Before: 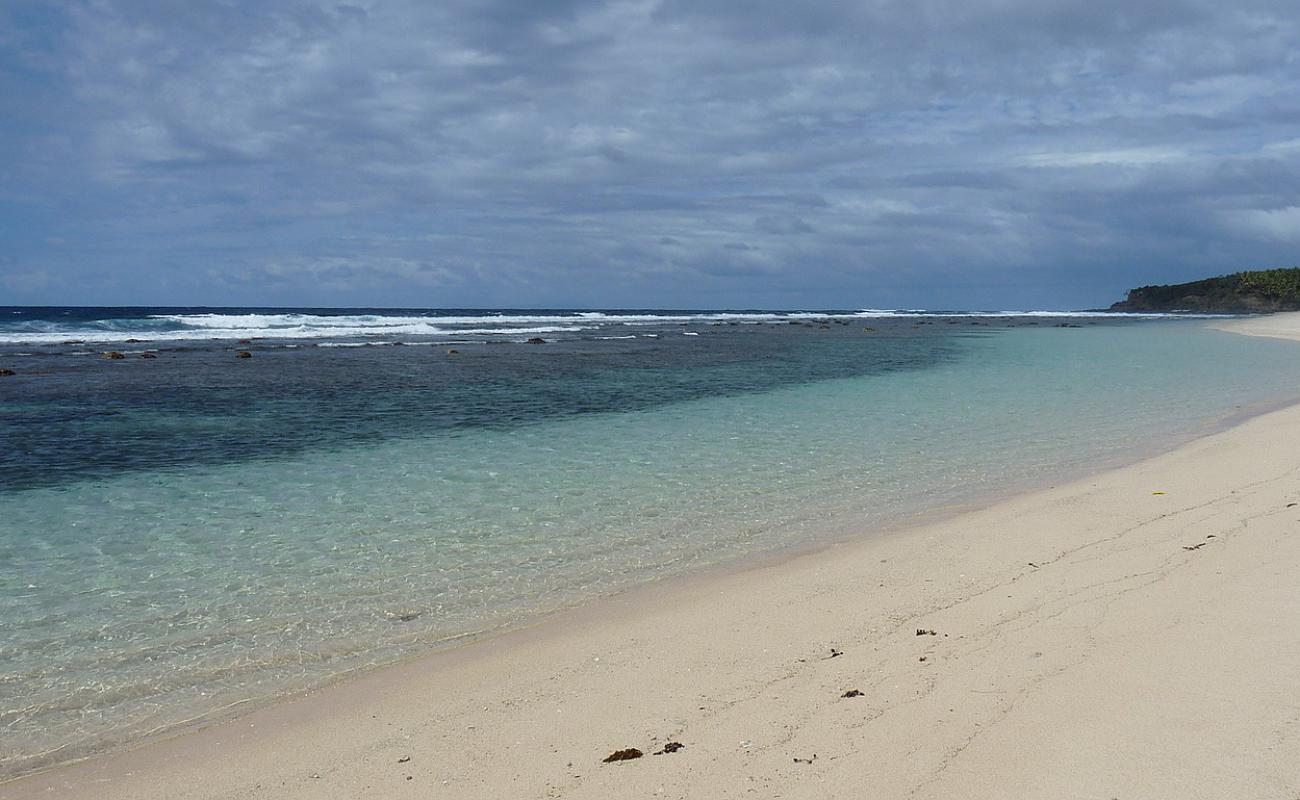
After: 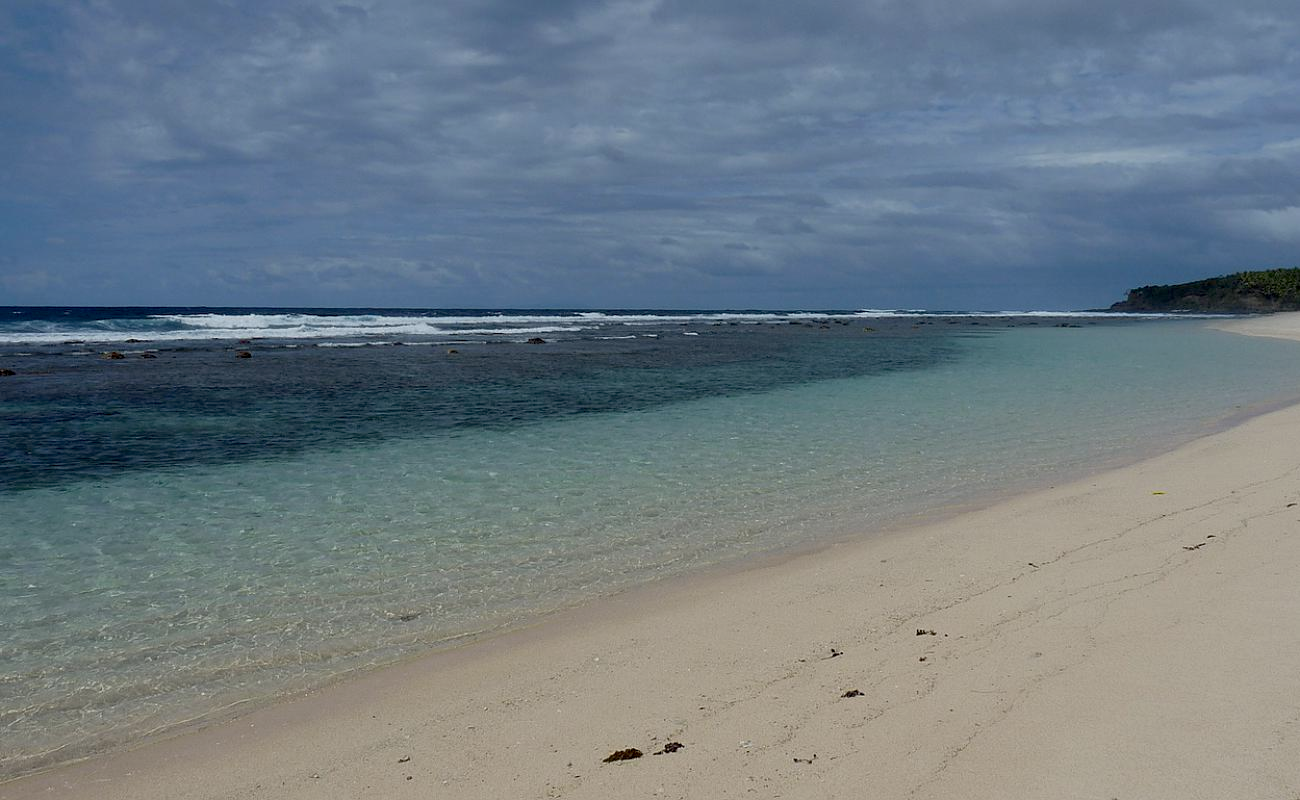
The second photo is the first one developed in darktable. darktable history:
exposure: black level correction 0.011, exposure -0.476 EV, compensate highlight preservation false
